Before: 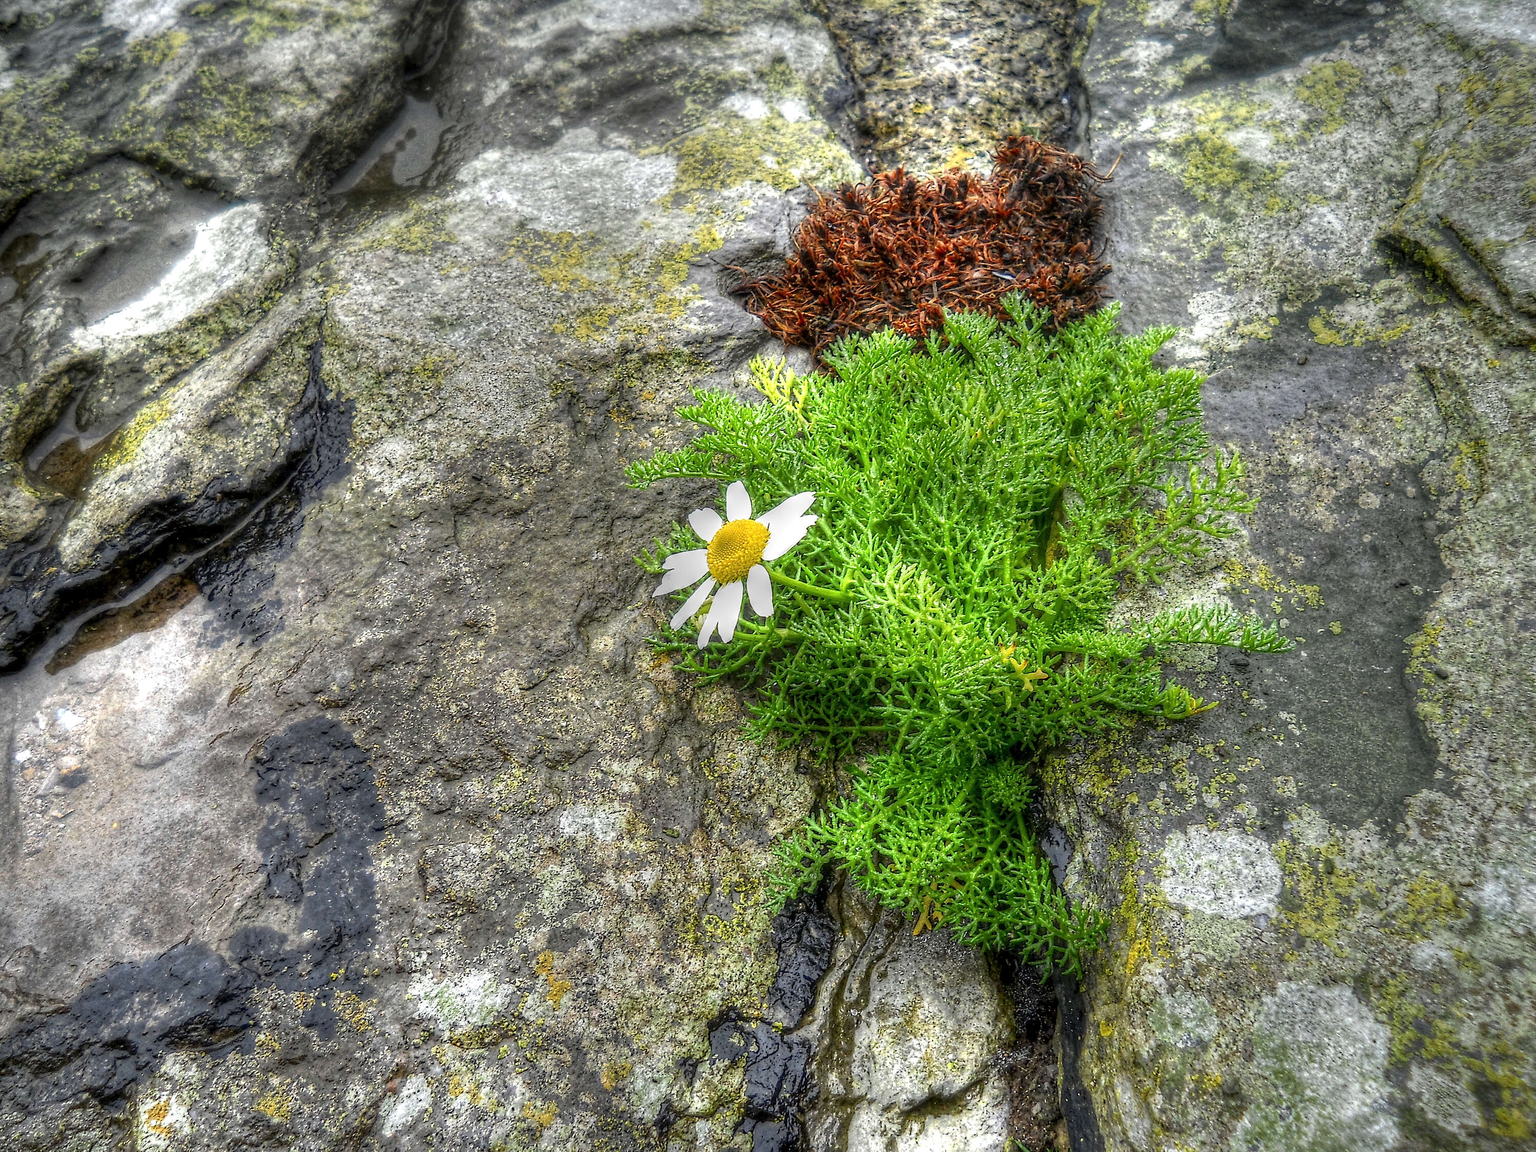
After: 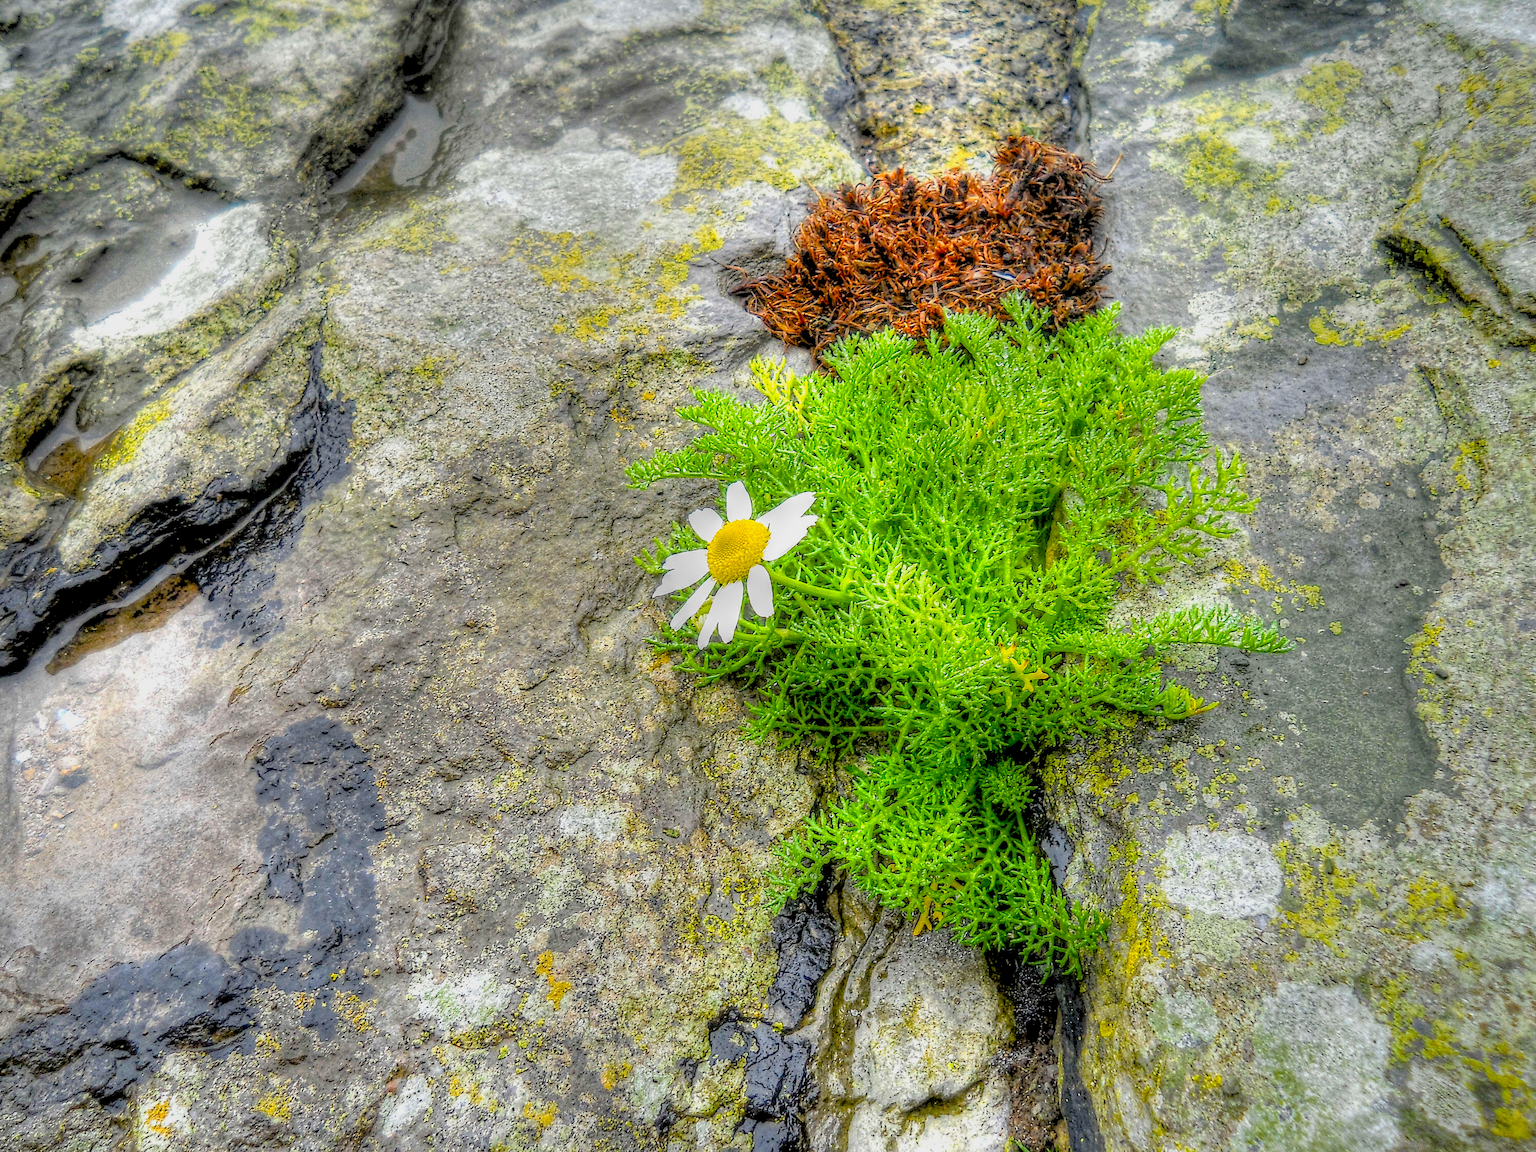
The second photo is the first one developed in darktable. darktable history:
color balance rgb: linear chroma grading › global chroma 15%, perceptual saturation grading › global saturation 30%
rgb levels: preserve colors sum RGB, levels [[0.038, 0.433, 0.934], [0, 0.5, 1], [0, 0.5, 1]]
